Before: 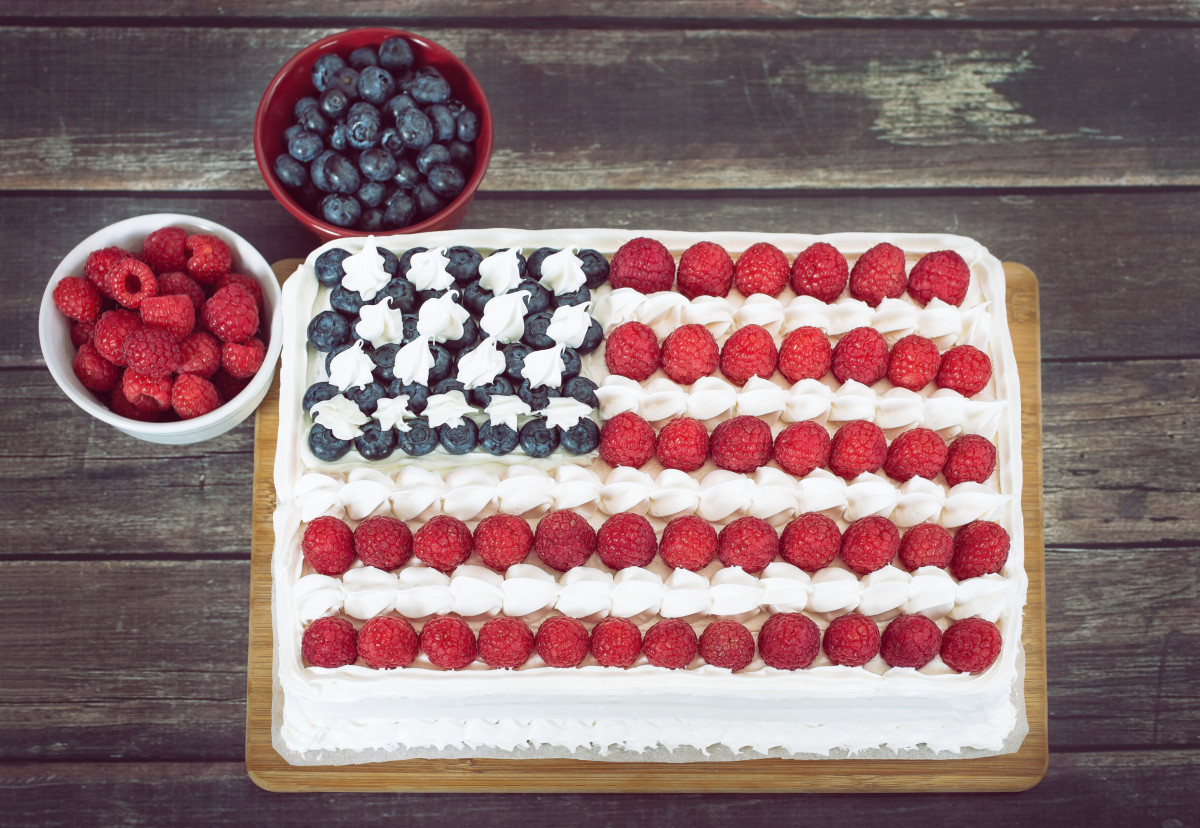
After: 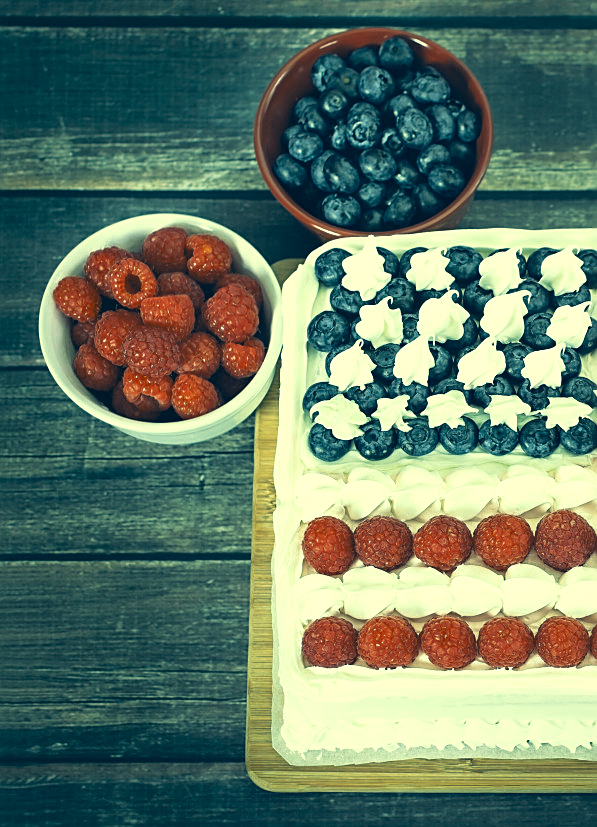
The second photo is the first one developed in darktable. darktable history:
crop and rotate: left 0.052%, top 0%, right 50.148%
contrast brightness saturation: contrast 0.148, brightness -0.008, saturation 0.104
sharpen: on, module defaults
exposure: exposure 0.498 EV, compensate highlight preservation false
color correction: highlights a* -15.28, highlights b* 39.74, shadows a* -39.43, shadows b* -25.42
tone equalizer: on, module defaults
color zones: curves: ch0 [(0, 0.5) (0.125, 0.4) (0.25, 0.5) (0.375, 0.4) (0.5, 0.4) (0.625, 0.35) (0.75, 0.35) (0.875, 0.5)]; ch1 [(0, 0.35) (0.125, 0.45) (0.25, 0.35) (0.375, 0.35) (0.5, 0.35) (0.625, 0.35) (0.75, 0.45) (0.875, 0.35)]; ch2 [(0, 0.6) (0.125, 0.5) (0.25, 0.5) (0.375, 0.6) (0.5, 0.6) (0.625, 0.5) (0.75, 0.5) (0.875, 0.5)]
